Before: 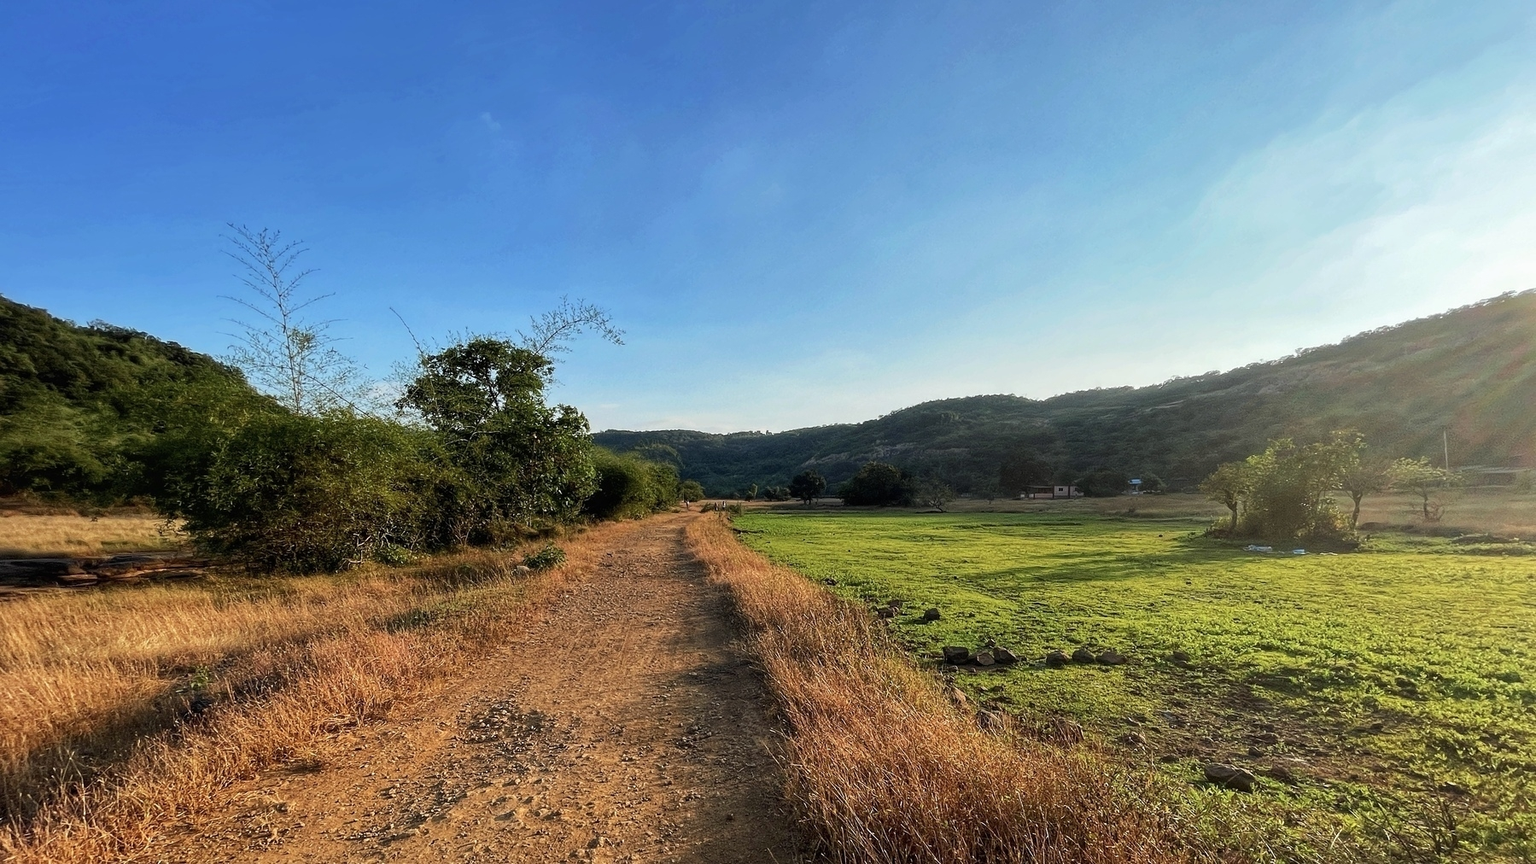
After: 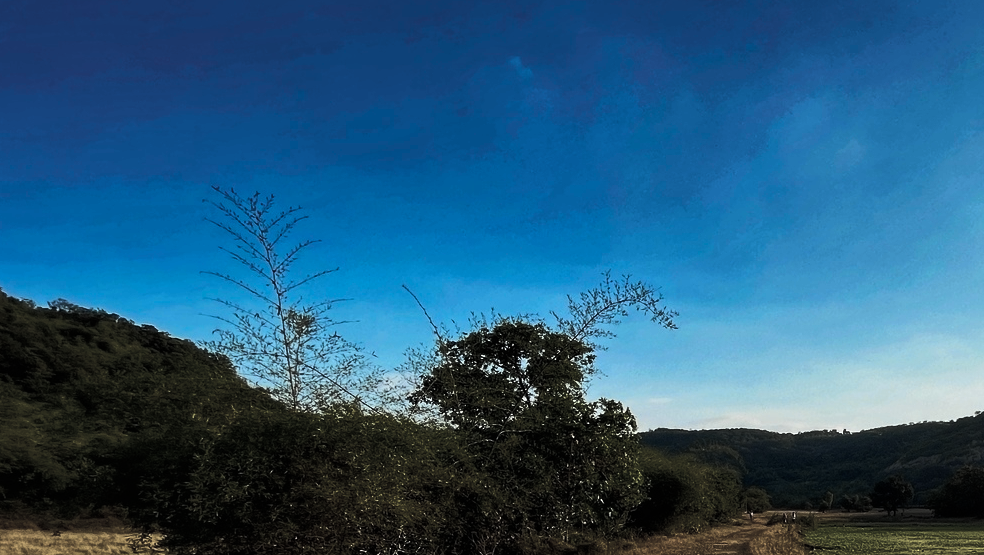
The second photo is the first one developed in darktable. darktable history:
color zones: curves: ch1 [(0.238, 0.163) (0.476, 0.2) (0.733, 0.322) (0.848, 0.134)]
crop and rotate: left 3.047%, top 7.509%, right 42.236%, bottom 37.598%
color balance rgb: linear chroma grading › global chroma 40.15%, perceptual saturation grading › global saturation 60.58%, perceptual saturation grading › highlights 20.44%, perceptual saturation grading › shadows -50.36%, perceptual brilliance grading › highlights 2.19%, perceptual brilliance grading › mid-tones -50.36%, perceptual brilliance grading › shadows -50.36%
